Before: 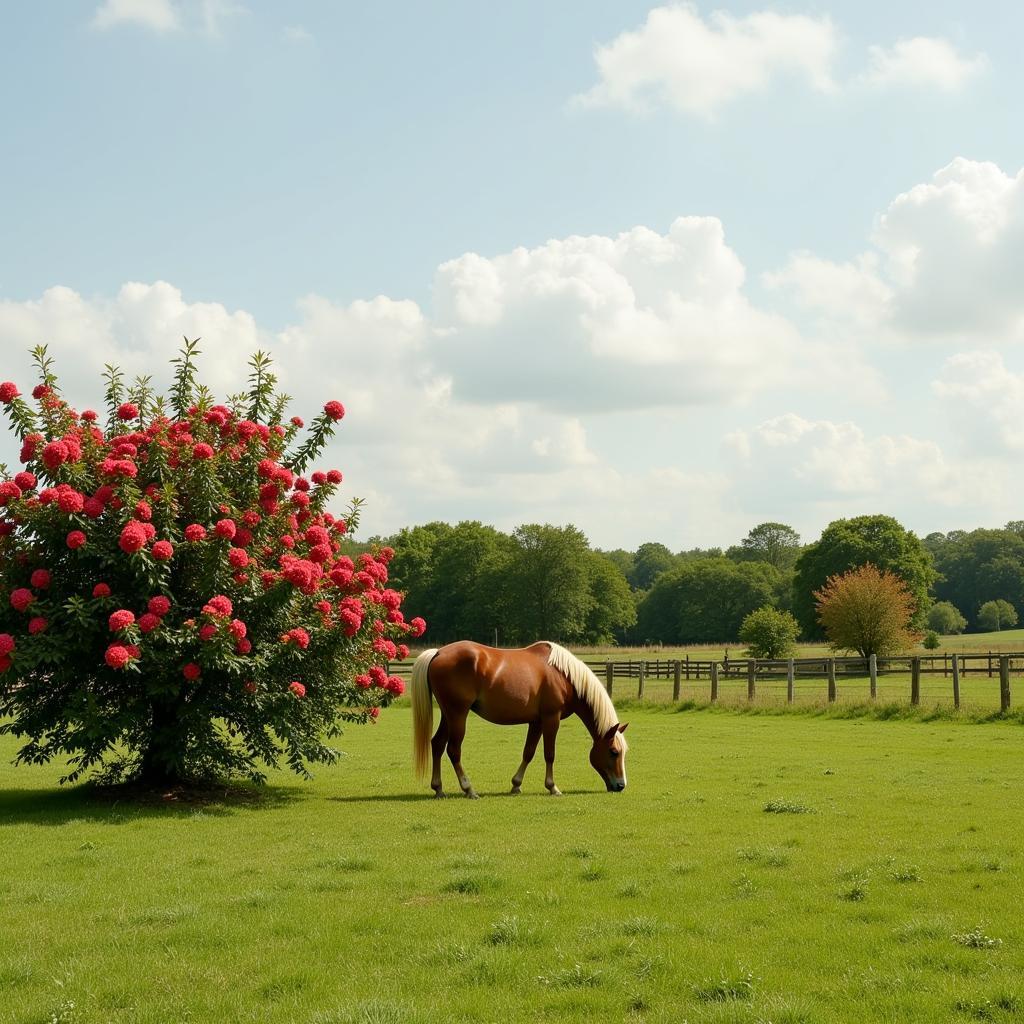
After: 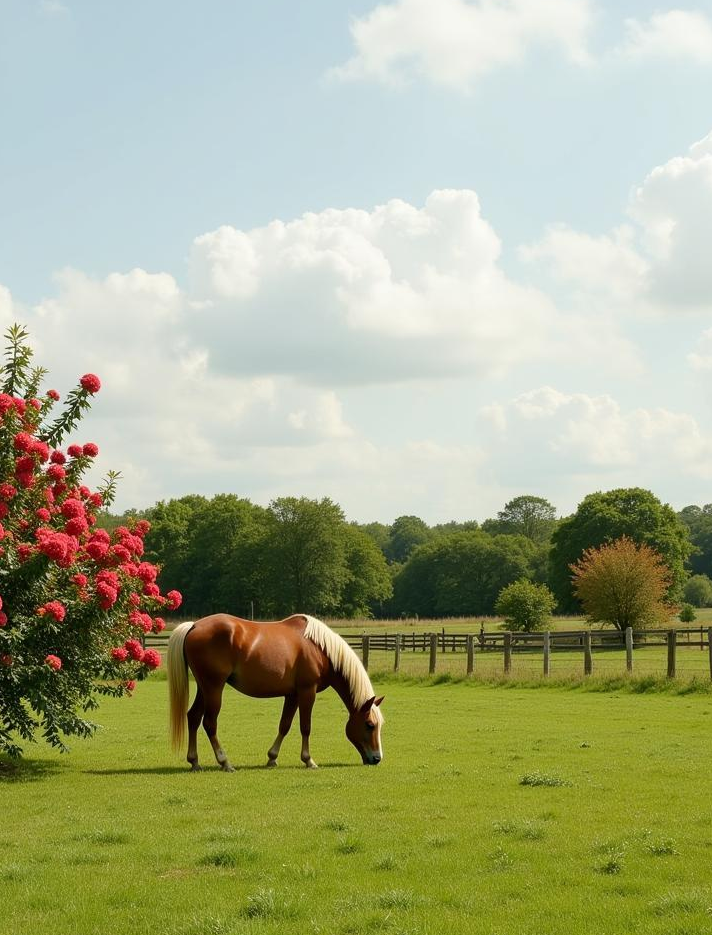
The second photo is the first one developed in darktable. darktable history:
crop and rotate: left 23.92%, top 2.718%, right 6.498%, bottom 5.972%
